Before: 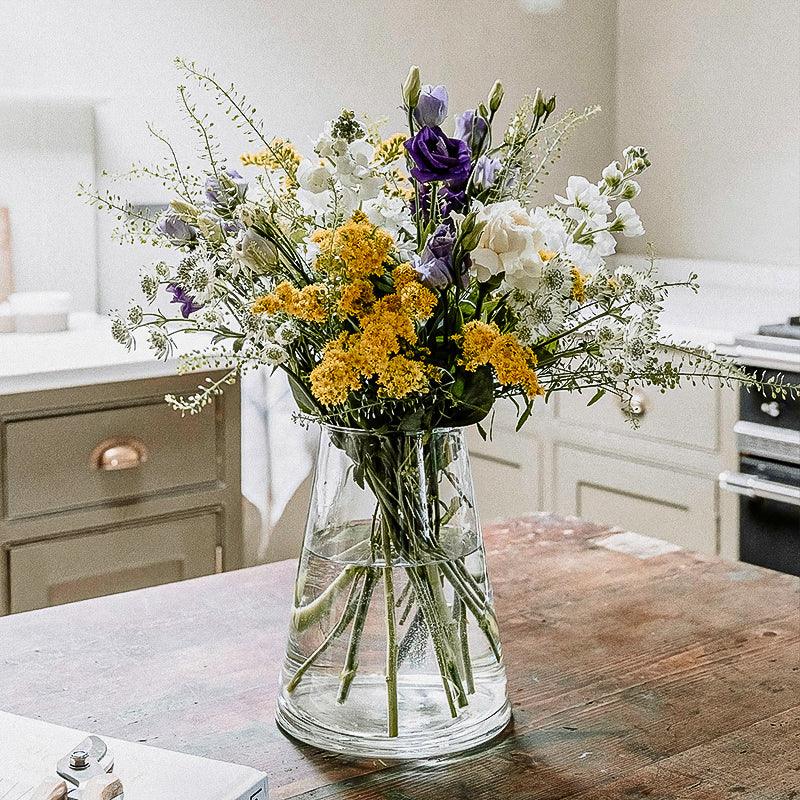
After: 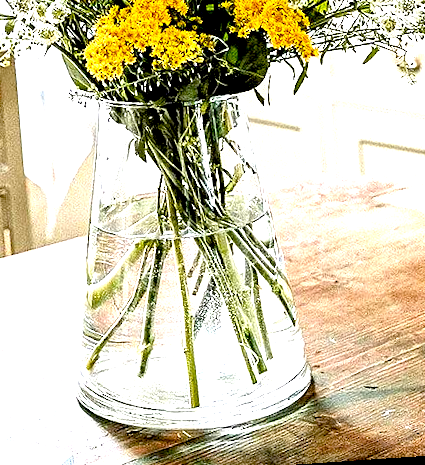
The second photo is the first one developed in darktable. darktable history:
rotate and perspective: rotation -4.2°, shear 0.006, automatic cropping off
crop: left 29.672%, top 41.786%, right 20.851%, bottom 3.487%
exposure: black level correction 0.009, exposure 1.425 EV, compensate highlight preservation false
color balance rgb: perceptual saturation grading › global saturation 20%, global vibrance 20%
